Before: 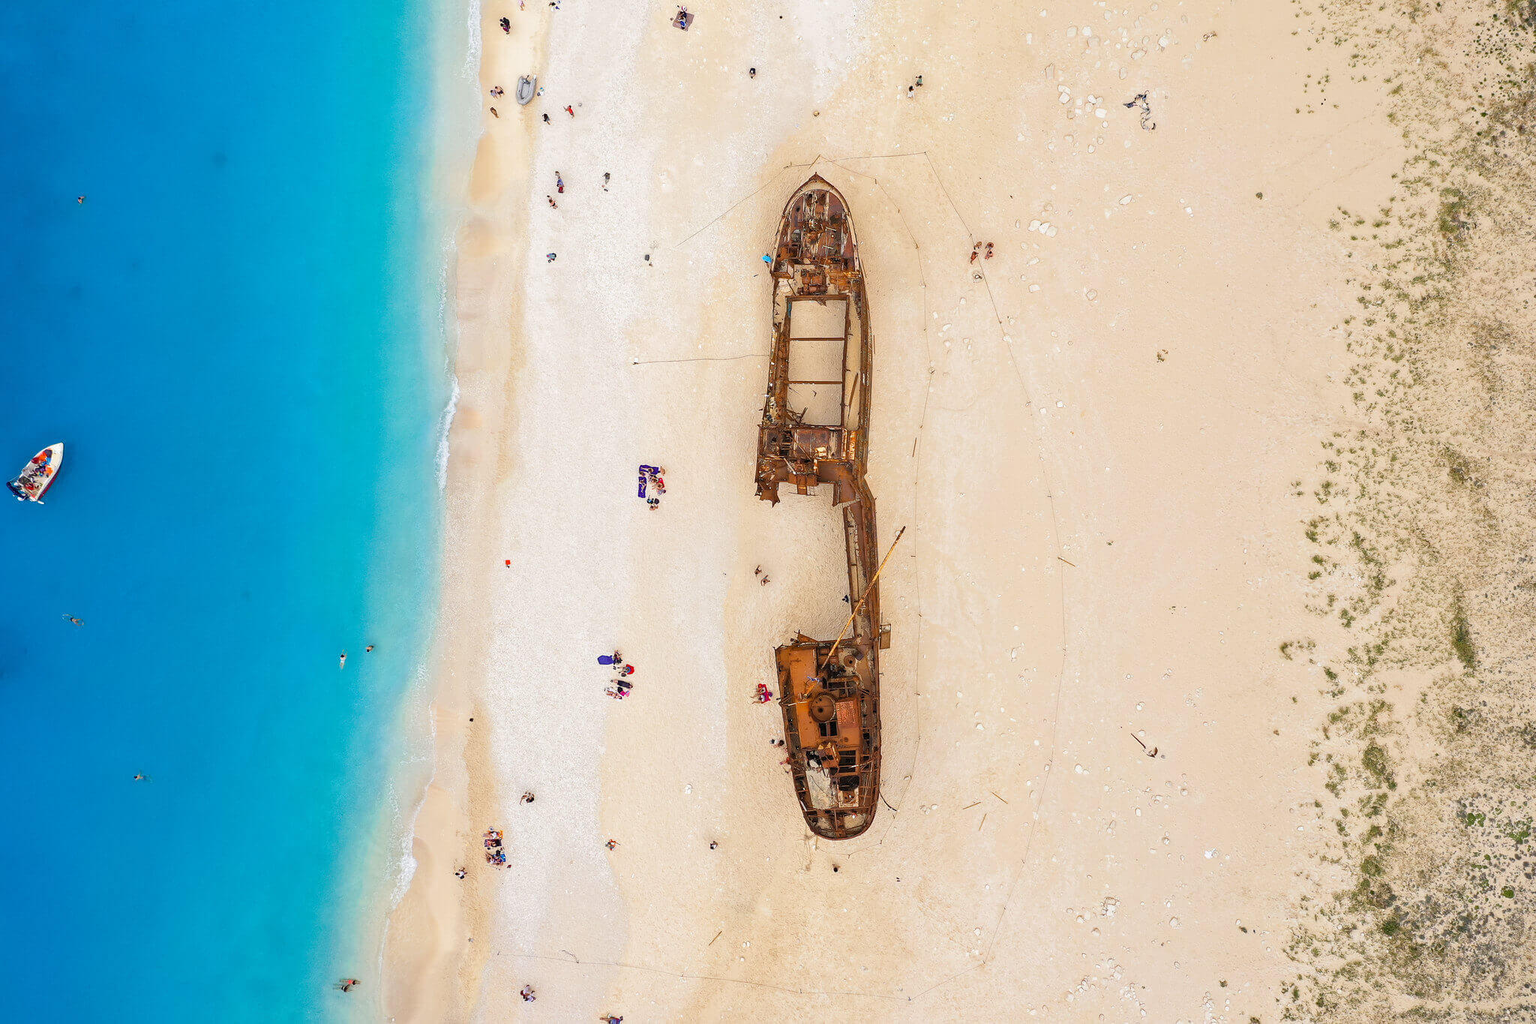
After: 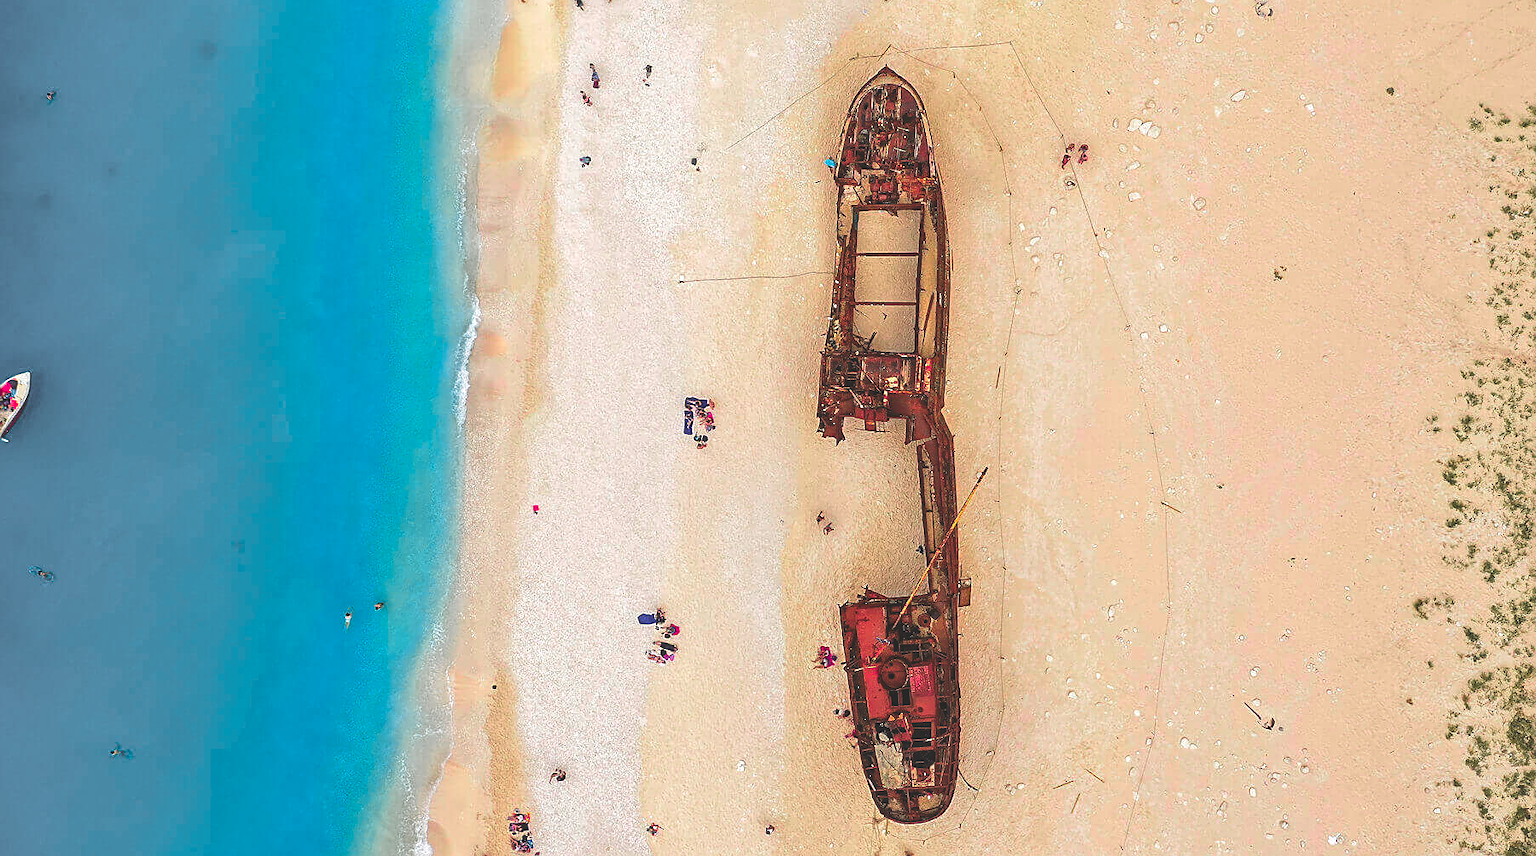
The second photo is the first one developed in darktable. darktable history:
sharpen: on, module defaults
rgb curve: curves: ch0 [(0, 0.186) (0.314, 0.284) (0.775, 0.708) (1, 1)], compensate middle gray true, preserve colors none
crop and rotate: left 2.425%, top 11.305%, right 9.6%, bottom 15.08%
local contrast: on, module defaults
color zones: curves: ch0 [(0, 0.533) (0.126, 0.533) (0.234, 0.533) (0.368, 0.357) (0.5, 0.5) (0.625, 0.5) (0.74, 0.637) (0.875, 0.5)]; ch1 [(0.004, 0.708) (0.129, 0.662) (0.25, 0.5) (0.375, 0.331) (0.496, 0.396) (0.625, 0.649) (0.739, 0.26) (0.875, 0.5) (1, 0.478)]; ch2 [(0, 0.409) (0.132, 0.403) (0.236, 0.558) (0.379, 0.448) (0.5, 0.5) (0.625, 0.5) (0.691, 0.39) (0.875, 0.5)]
